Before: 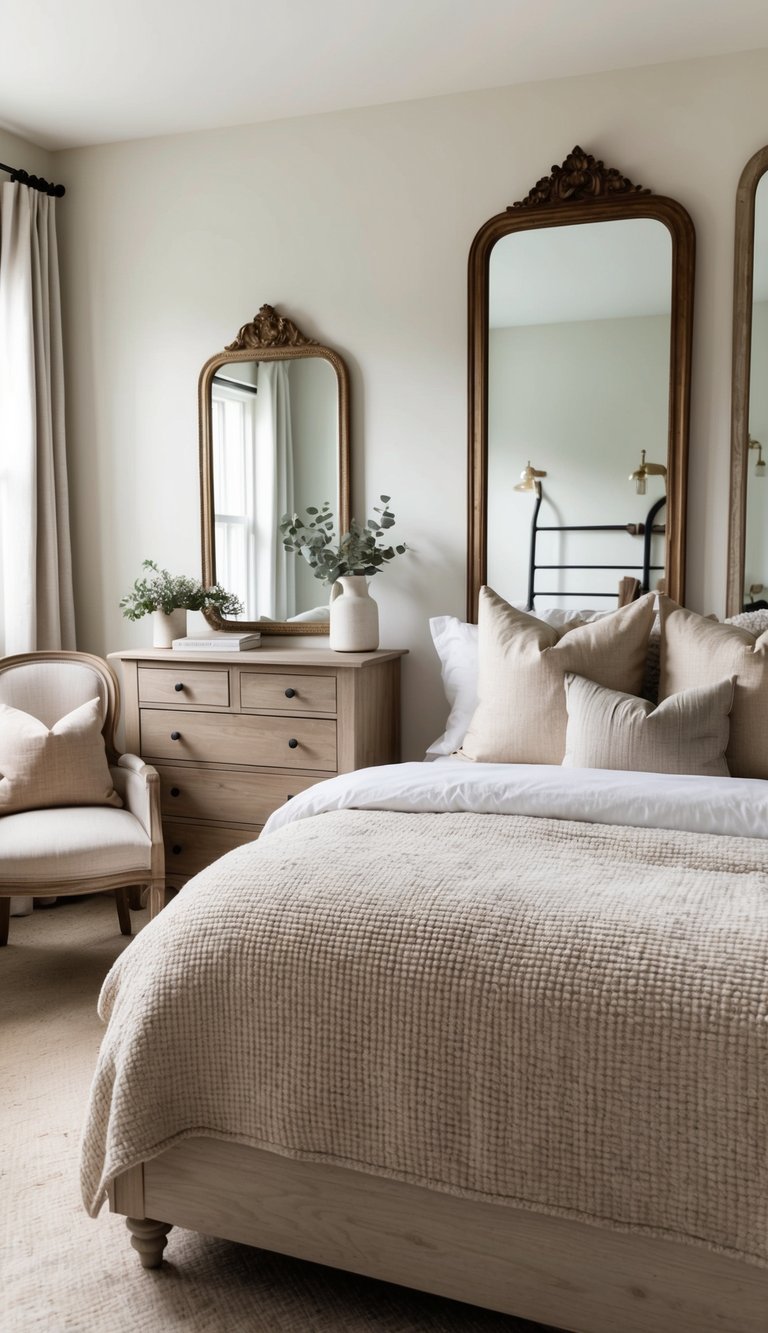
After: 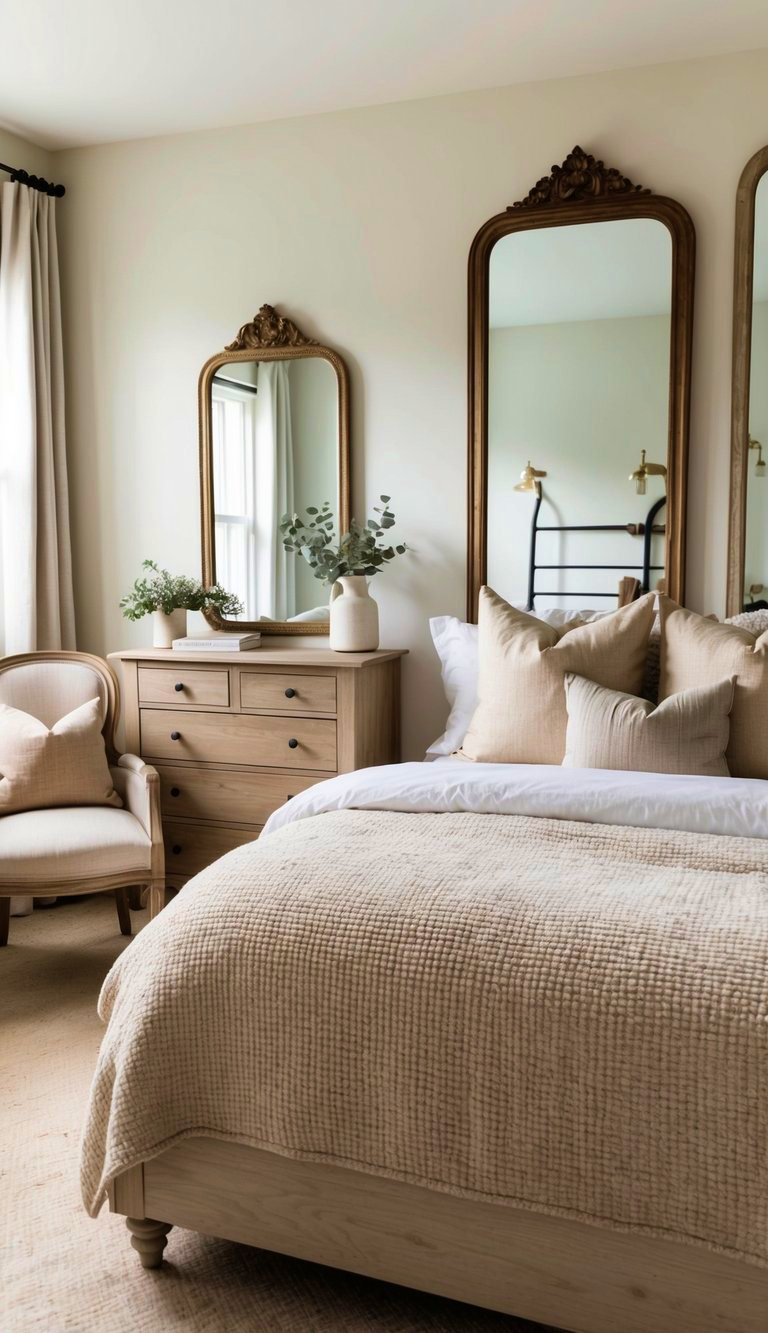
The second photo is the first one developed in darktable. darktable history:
velvia: strength 50%
